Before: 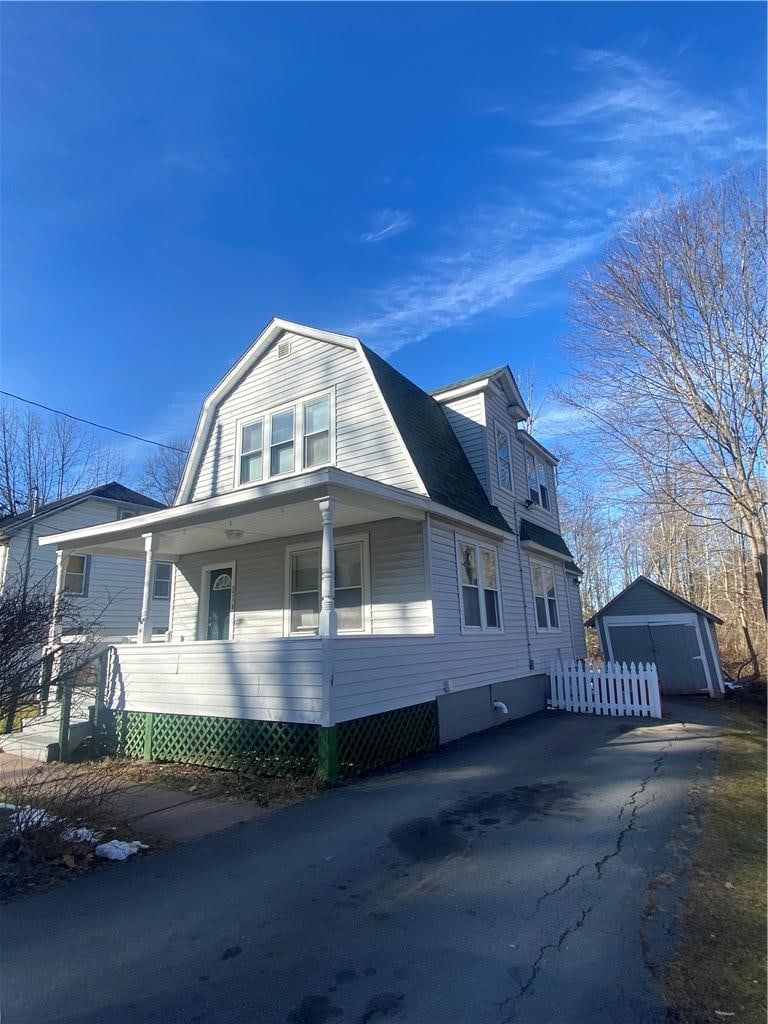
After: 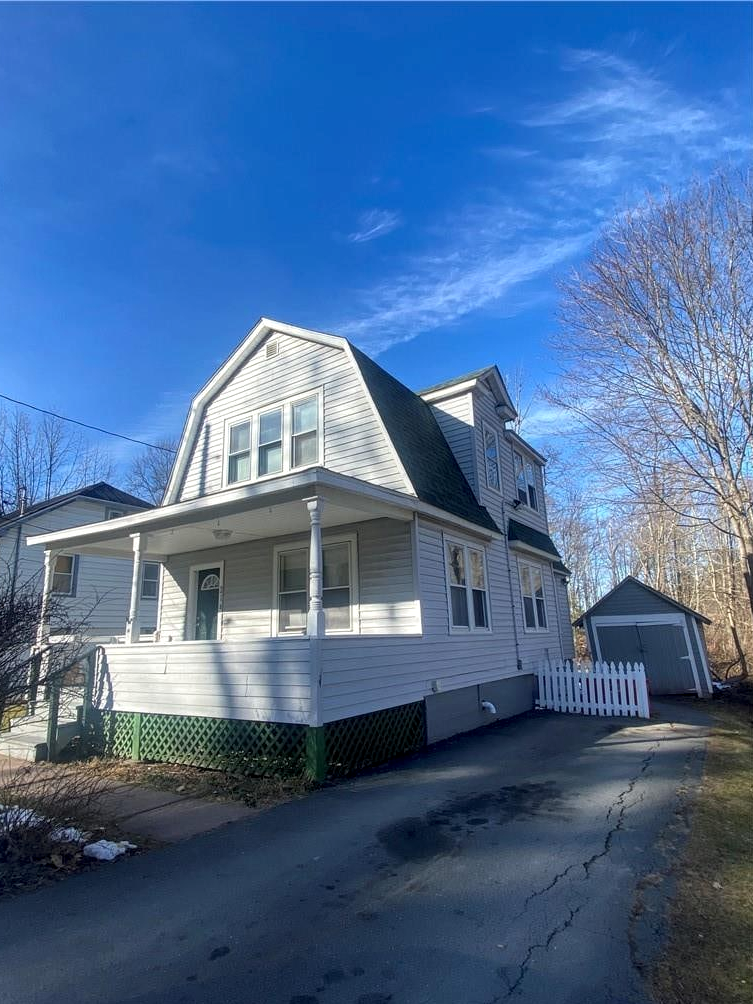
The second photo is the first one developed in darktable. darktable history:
crop: left 1.629%, right 0.276%, bottom 1.858%
local contrast: on, module defaults
